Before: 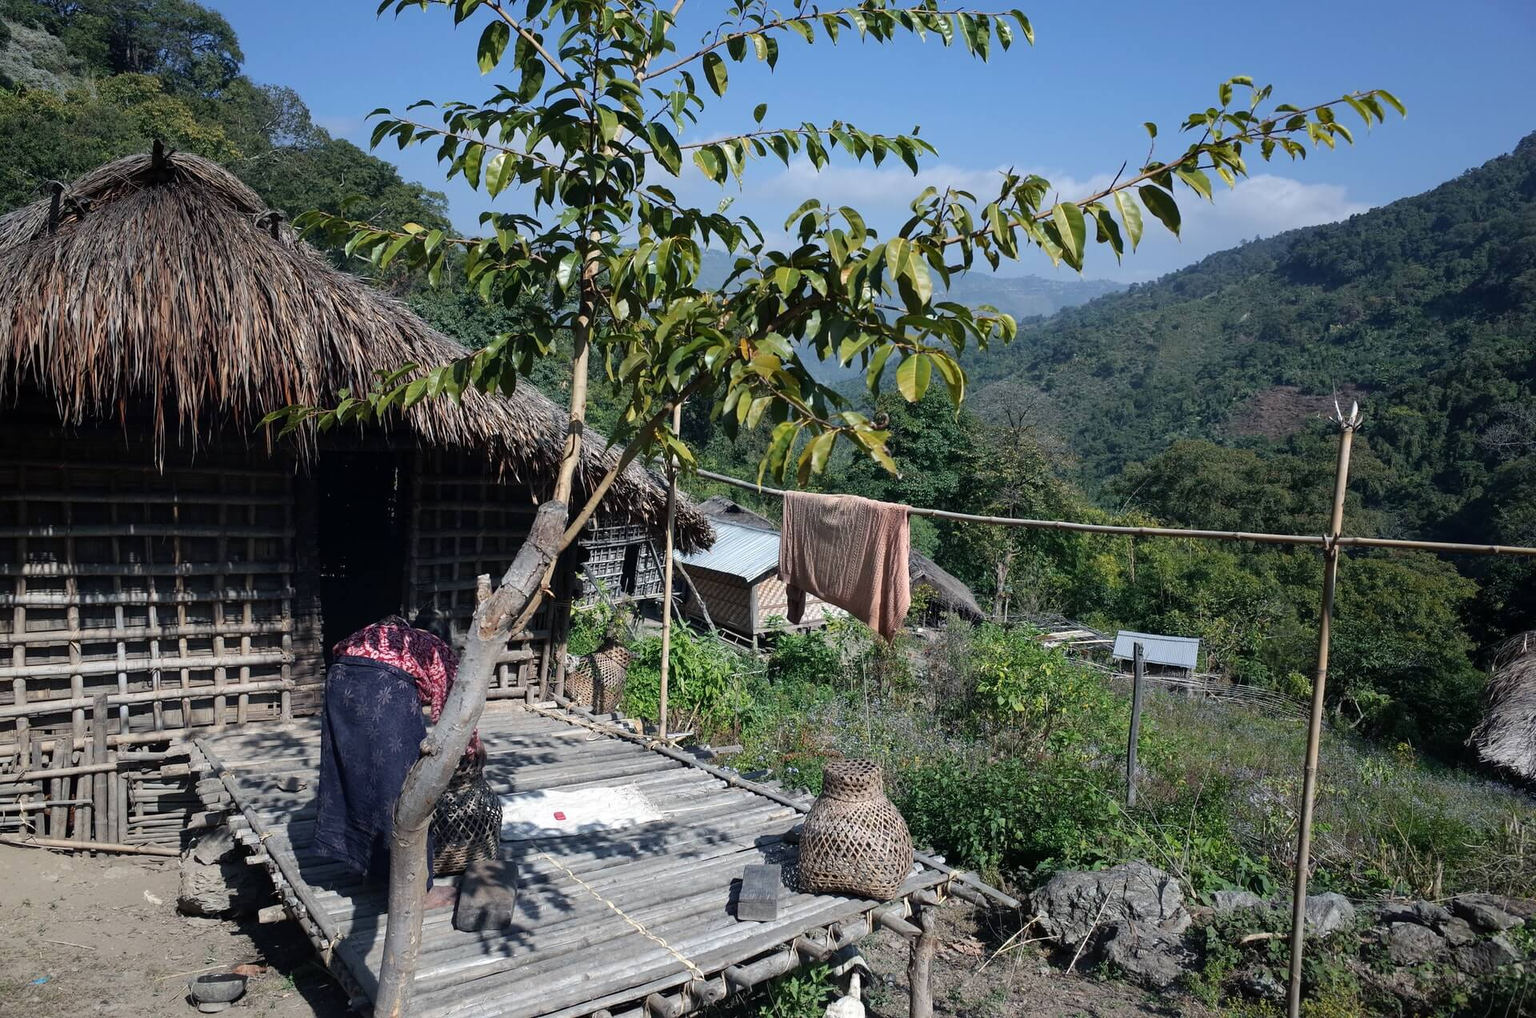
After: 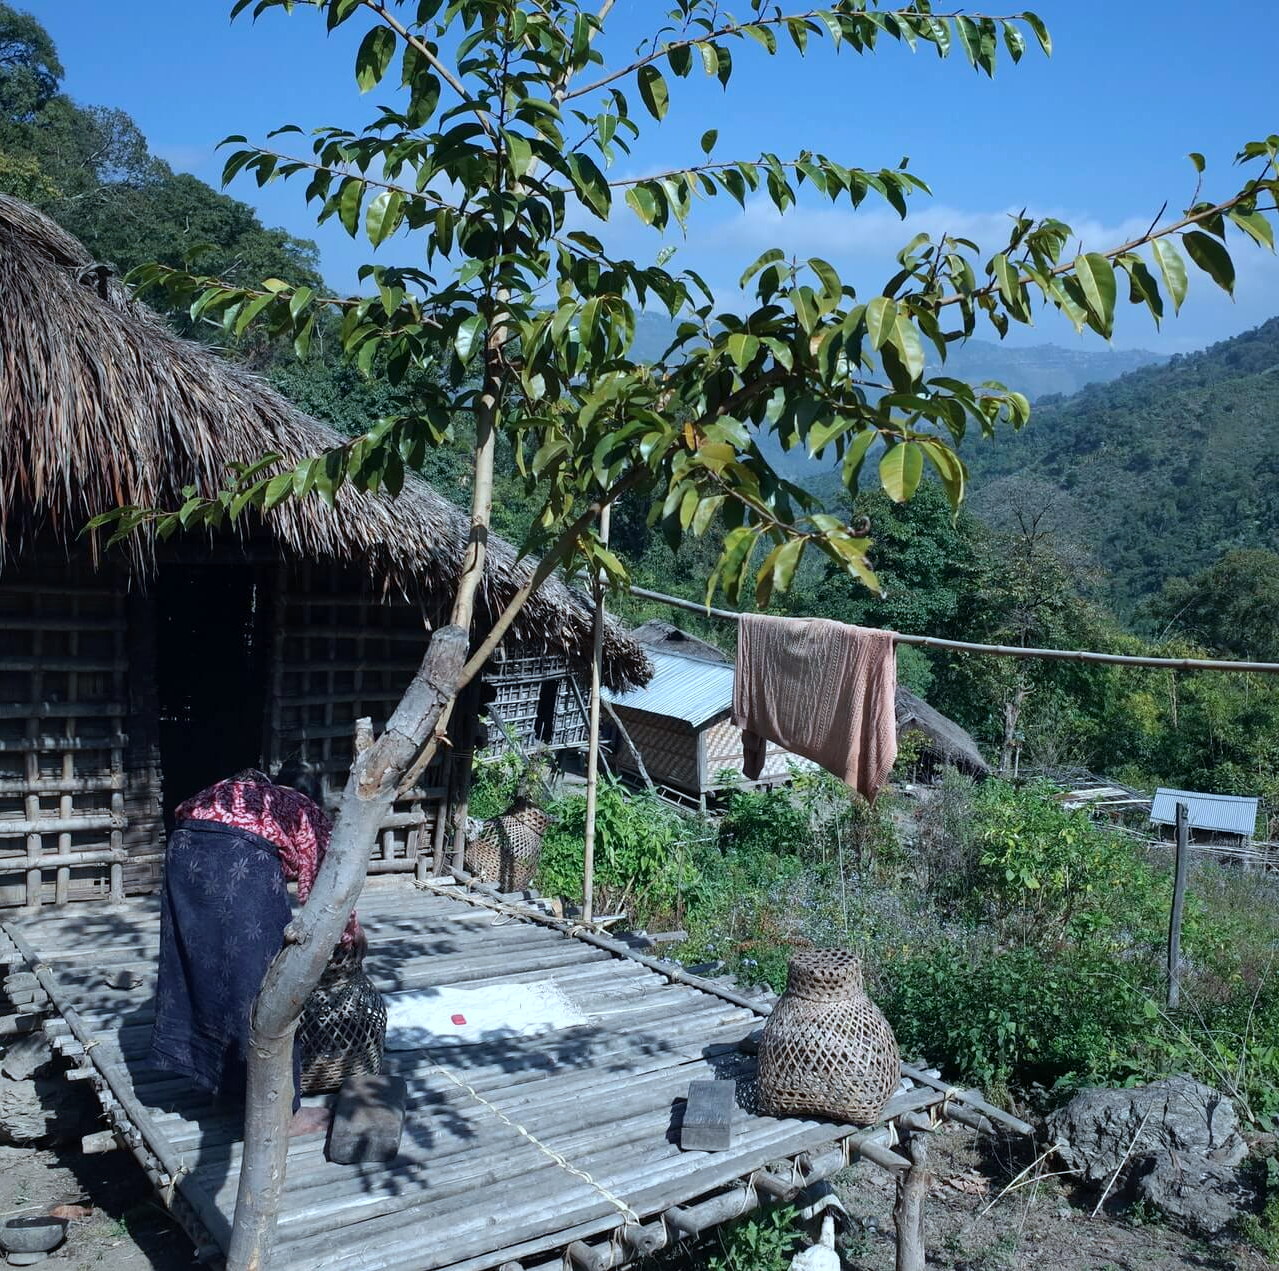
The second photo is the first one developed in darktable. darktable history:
crop and rotate: left 12.553%, right 20.827%
color calibration: illuminant F (fluorescent), F source F9 (Cool White Deluxe 4150 K) – high CRI, x 0.374, y 0.373, temperature 4150.46 K
